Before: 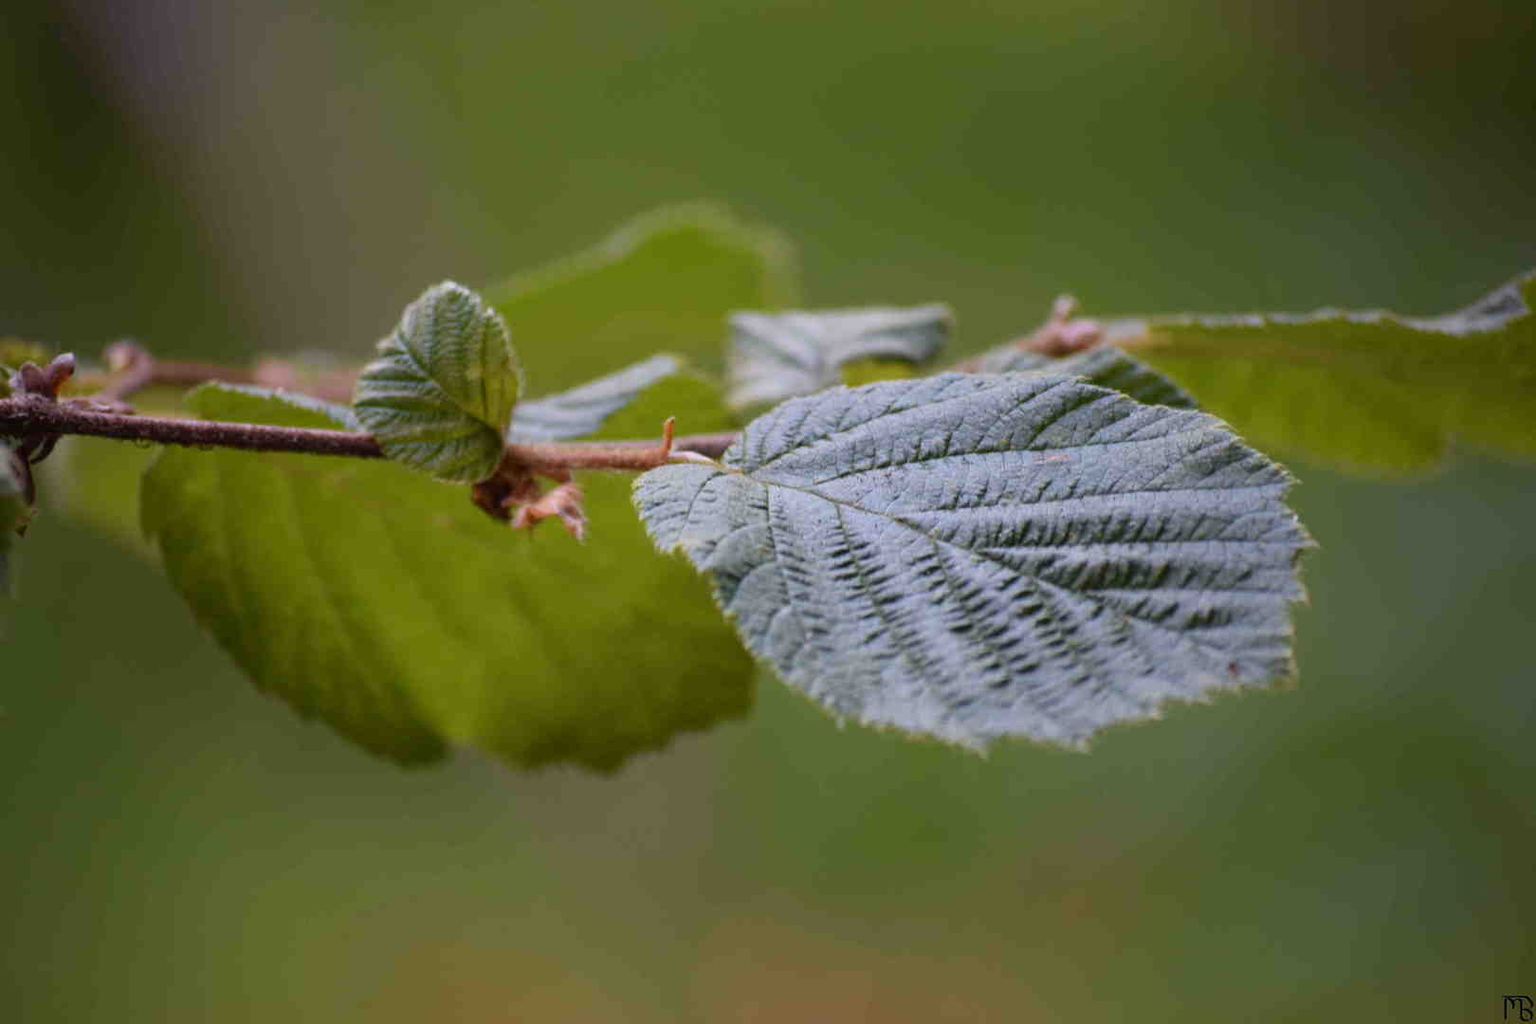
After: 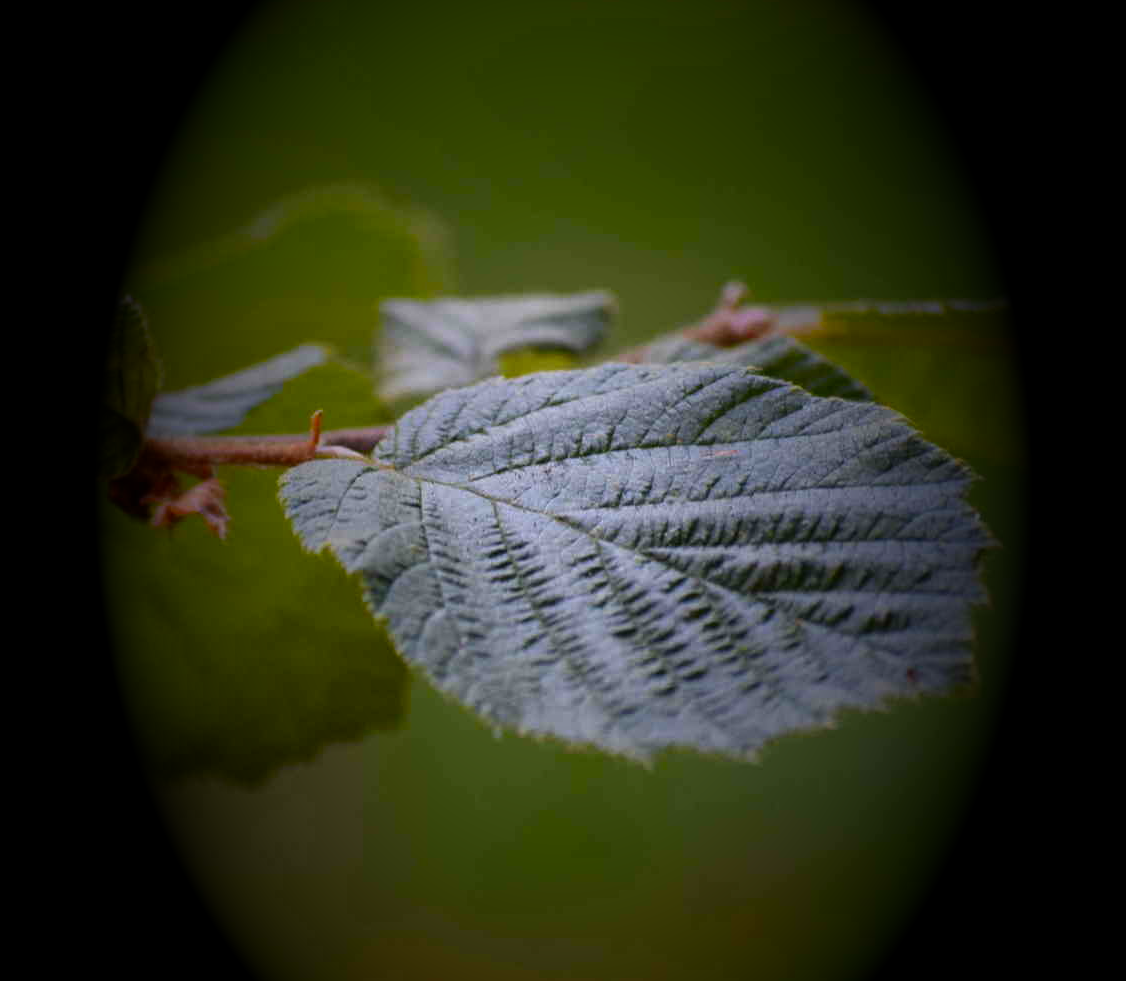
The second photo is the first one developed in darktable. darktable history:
contrast brightness saturation: contrast 0.03, brightness -0.04
vignetting: fall-off start 15.9%, fall-off radius 100%, brightness -1, saturation 0.5, width/height ratio 0.719
crop and rotate: left 24.034%, top 2.838%, right 6.406%, bottom 6.299%
vibrance: vibrance 15%
